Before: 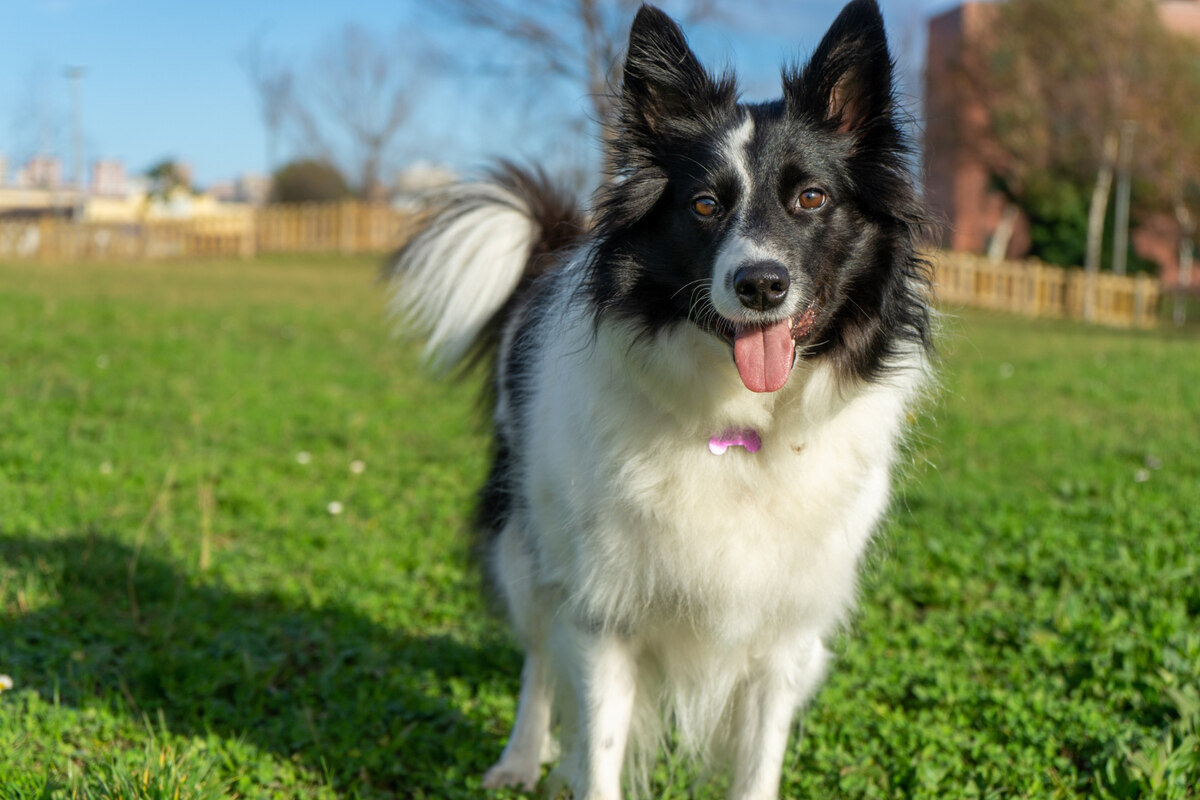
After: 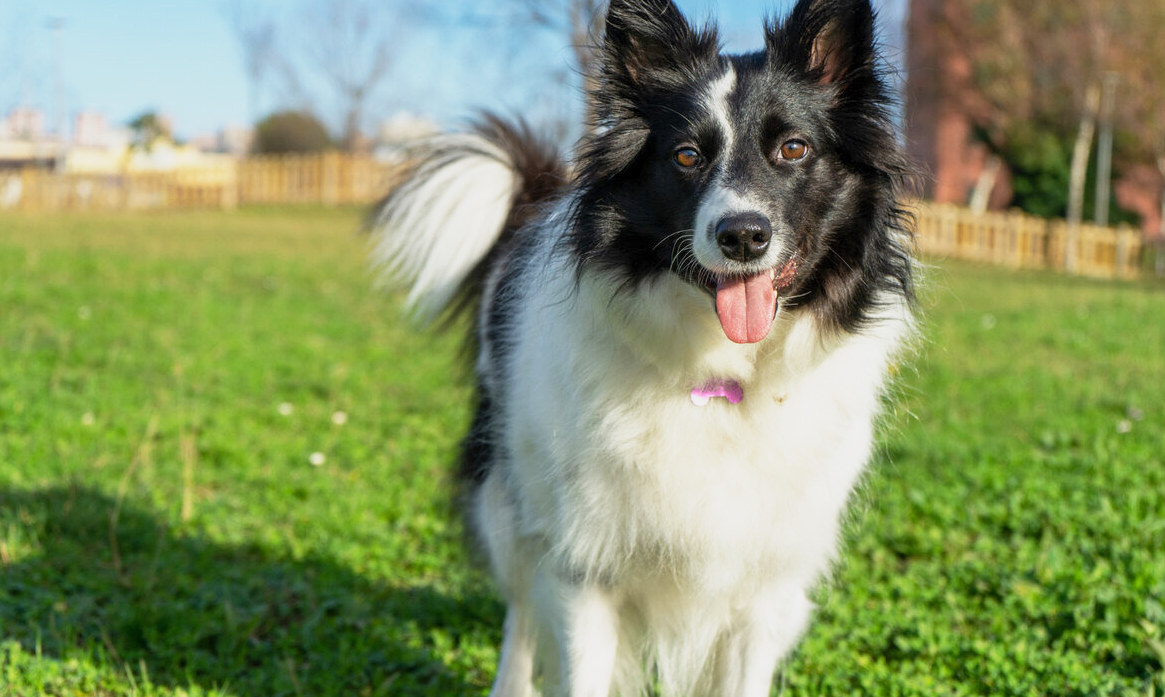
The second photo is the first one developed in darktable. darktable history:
crop: left 1.507%, top 6.147%, right 1.379%, bottom 6.637%
base curve: curves: ch0 [(0, 0) (0.088, 0.125) (0.176, 0.251) (0.354, 0.501) (0.613, 0.749) (1, 0.877)], preserve colors none
